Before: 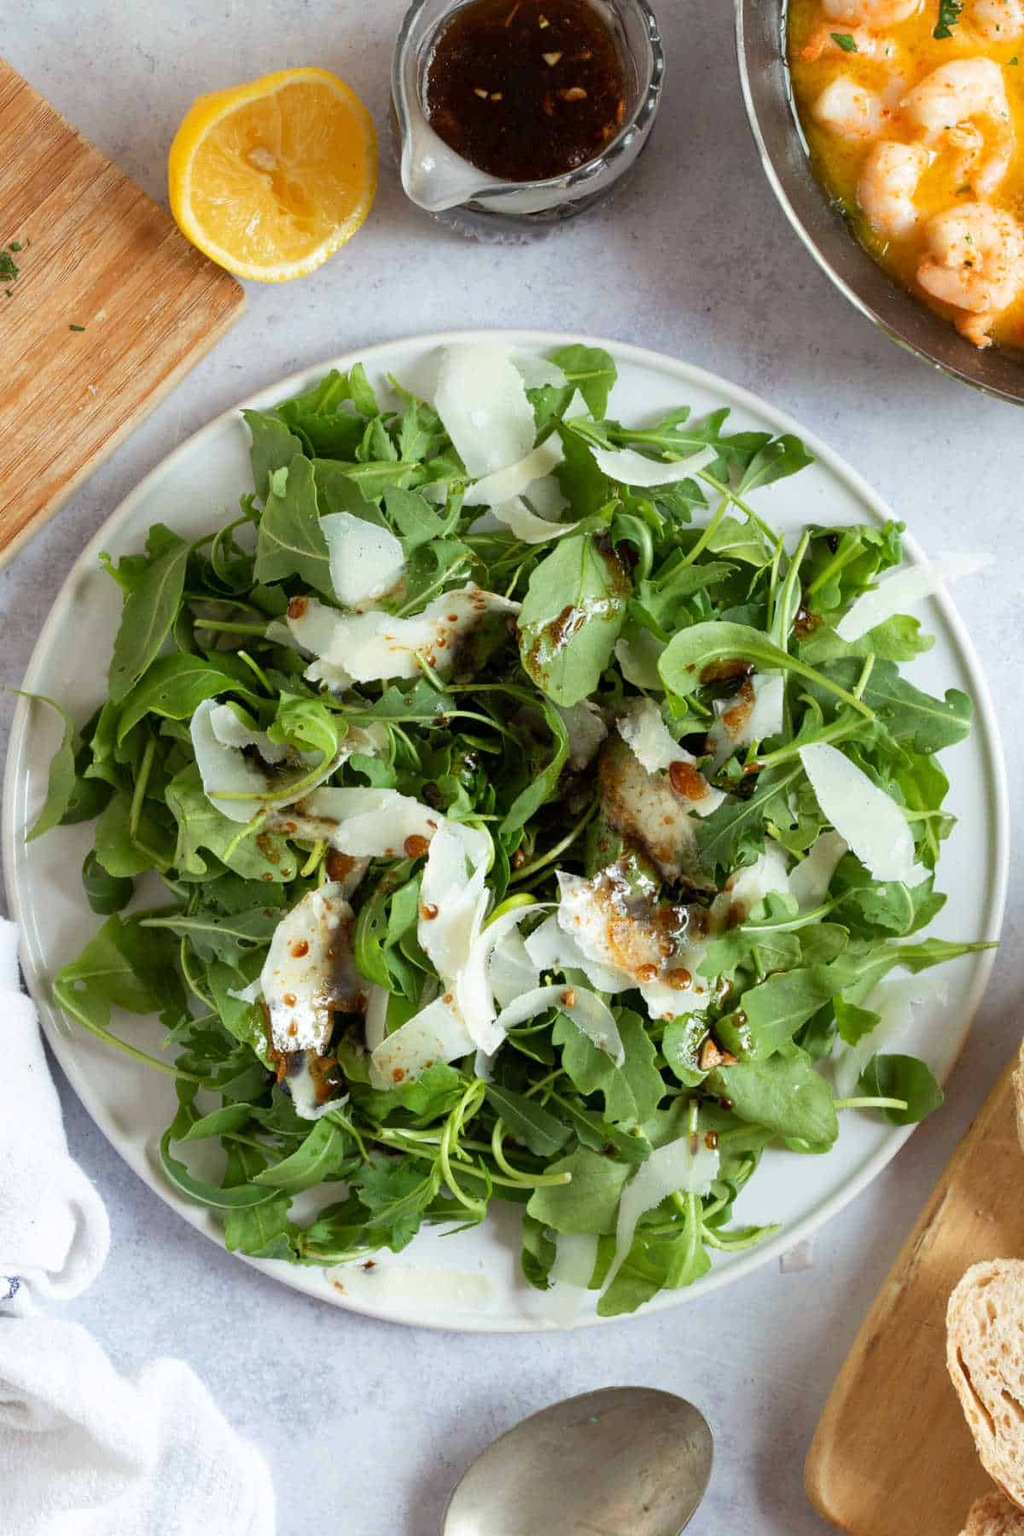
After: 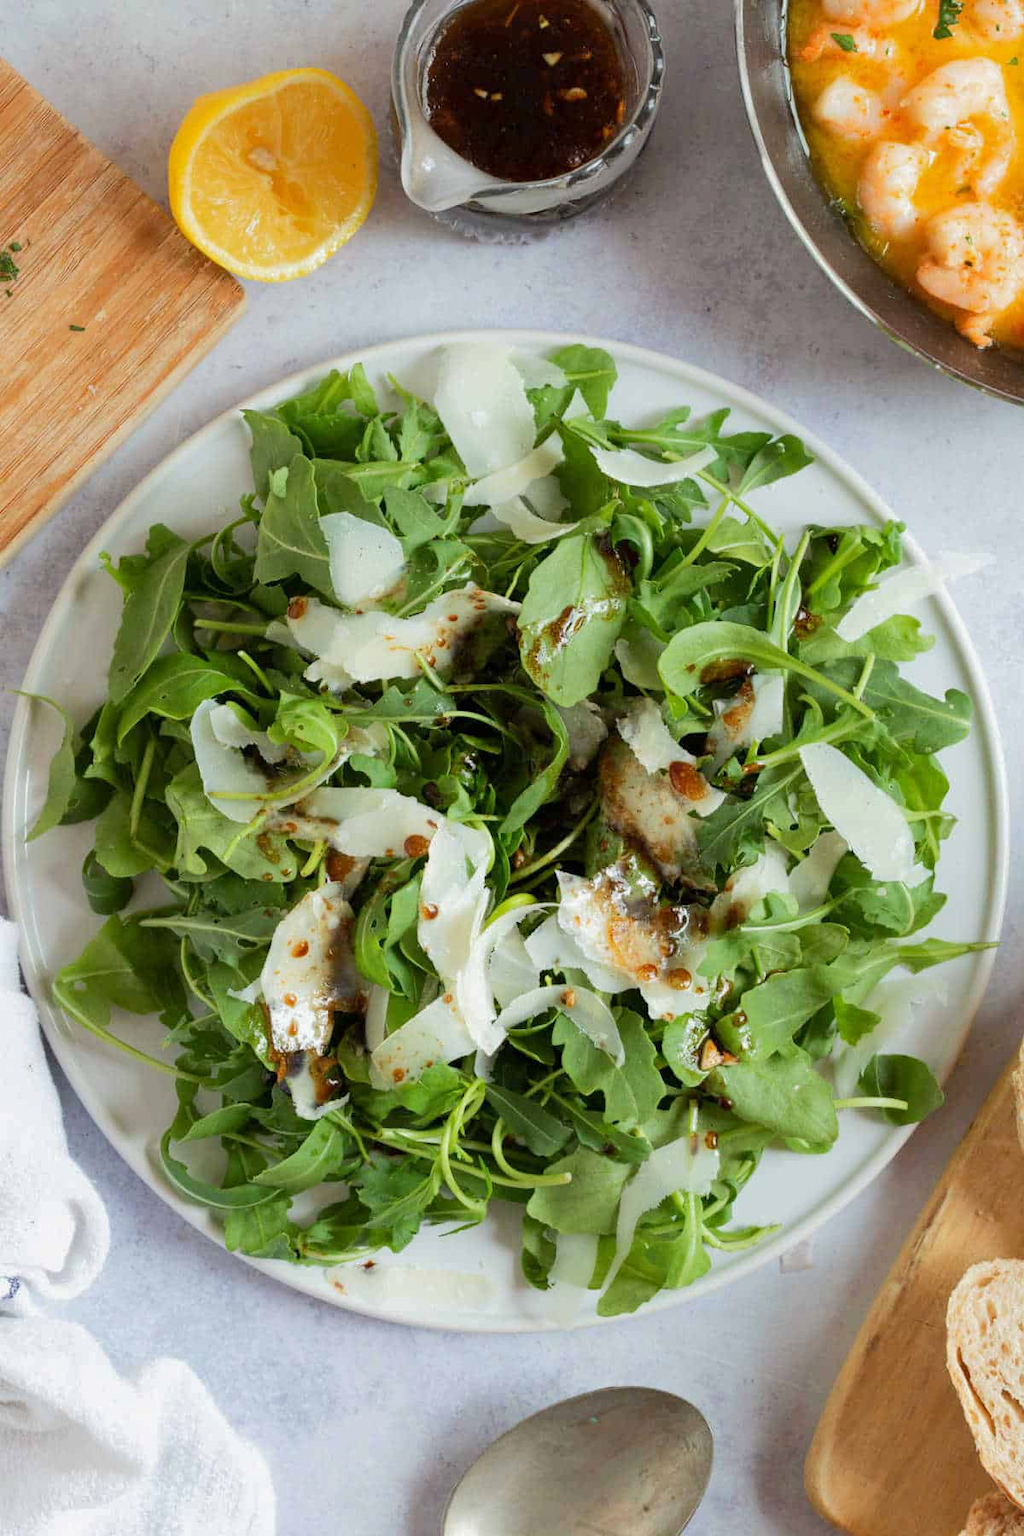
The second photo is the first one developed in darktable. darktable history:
base curve: curves: ch0 [(0, 0) (0.235, 0.266) (0.503, 0.496) (0.786, 0.72) (1, 1)]
exposure: exposure -0.064 EV, compensate highlight preservation false
